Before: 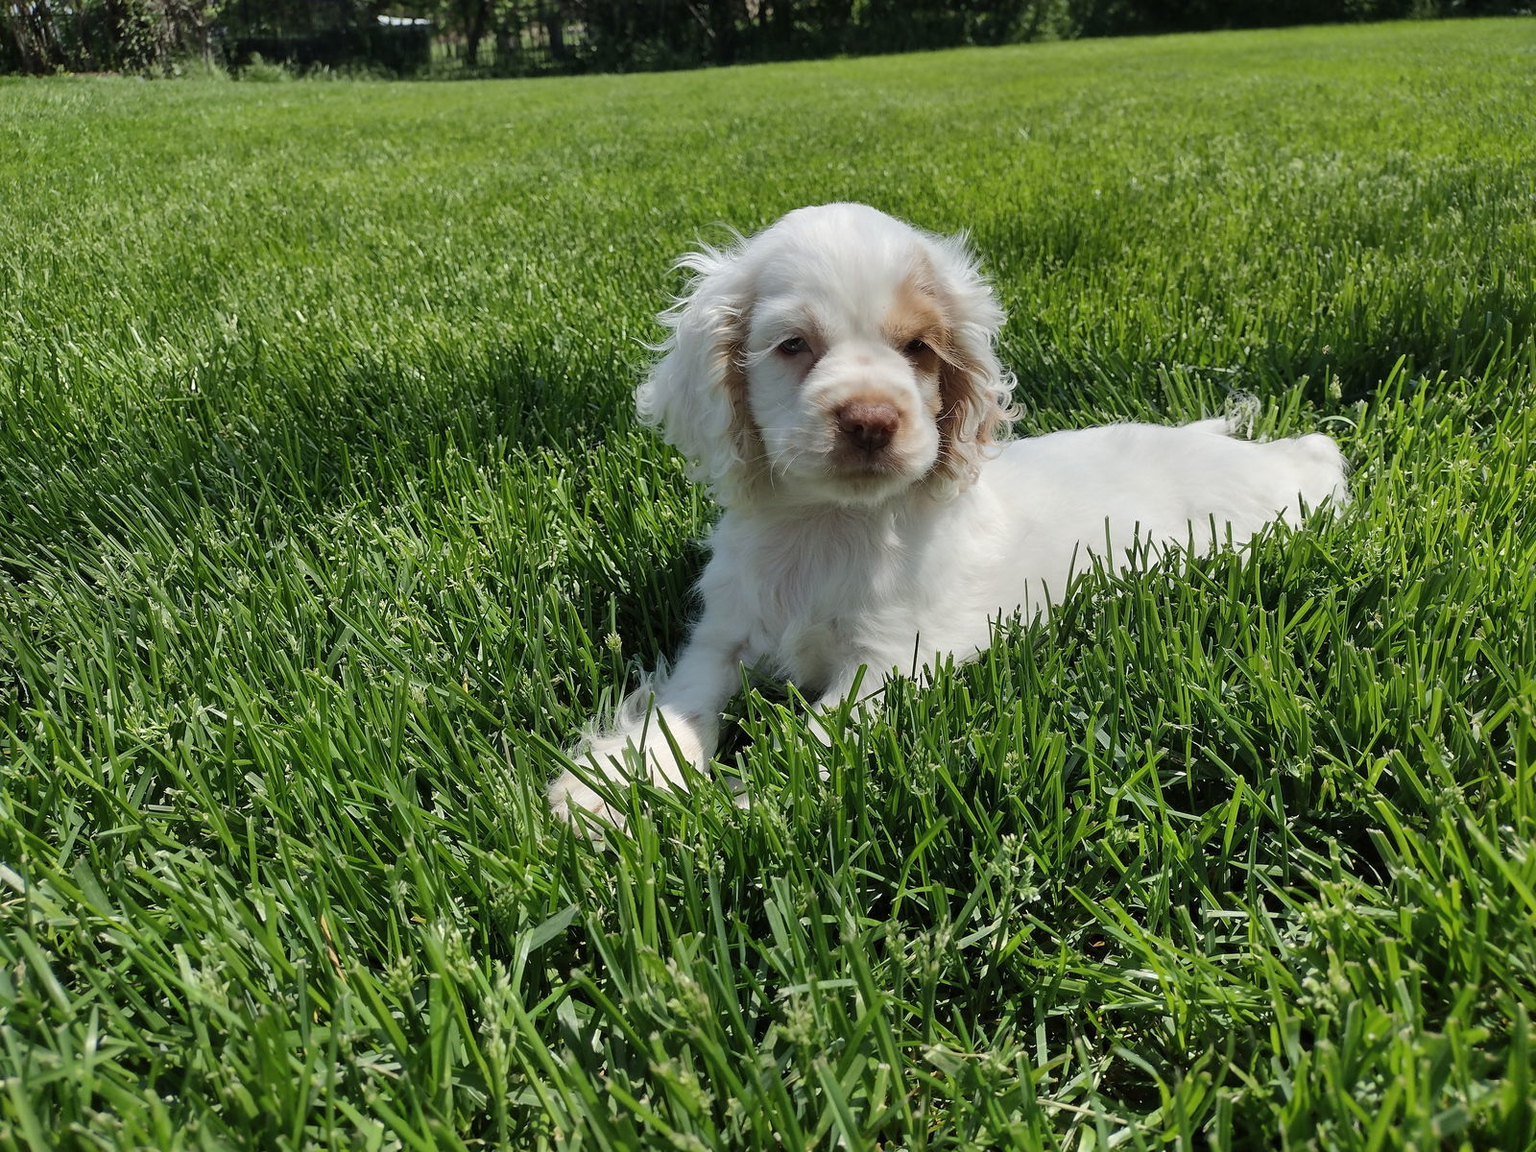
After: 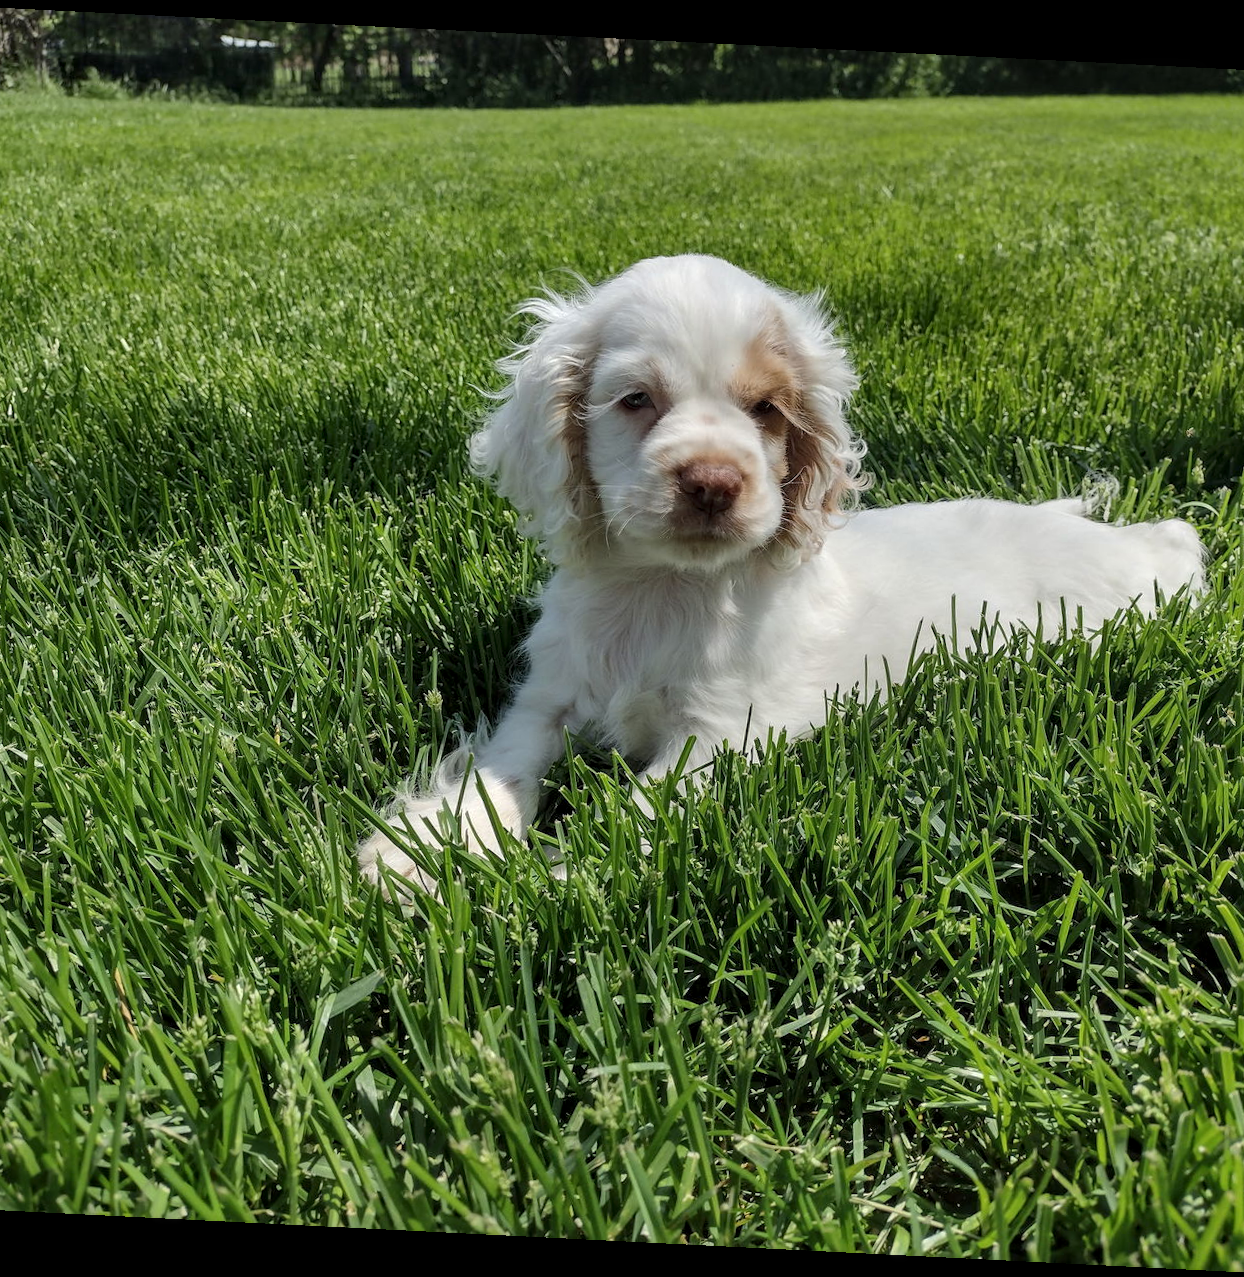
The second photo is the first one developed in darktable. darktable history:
local contrast: on, module defaults
crop and rotate: angle -2.86°, left 13.99%, top 0.025%, right 10.923%, bottom 0.029%
